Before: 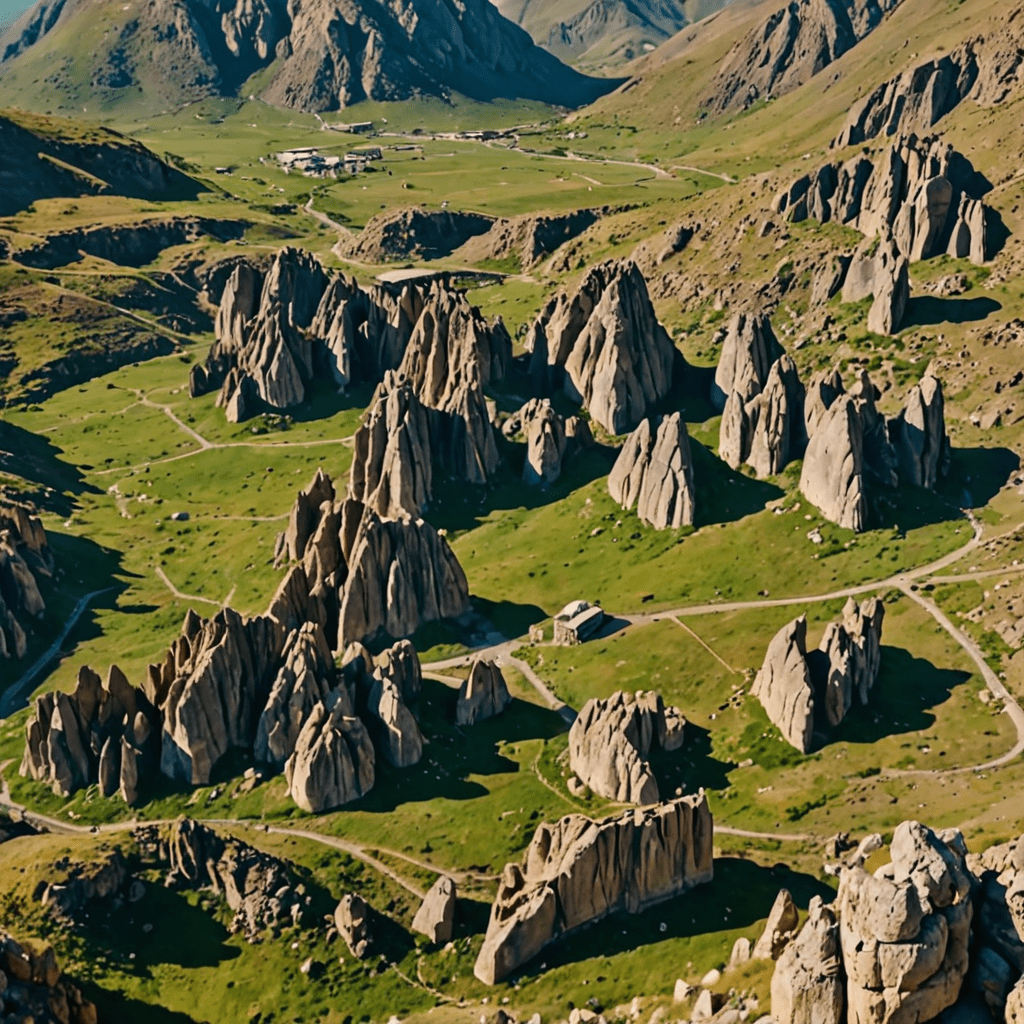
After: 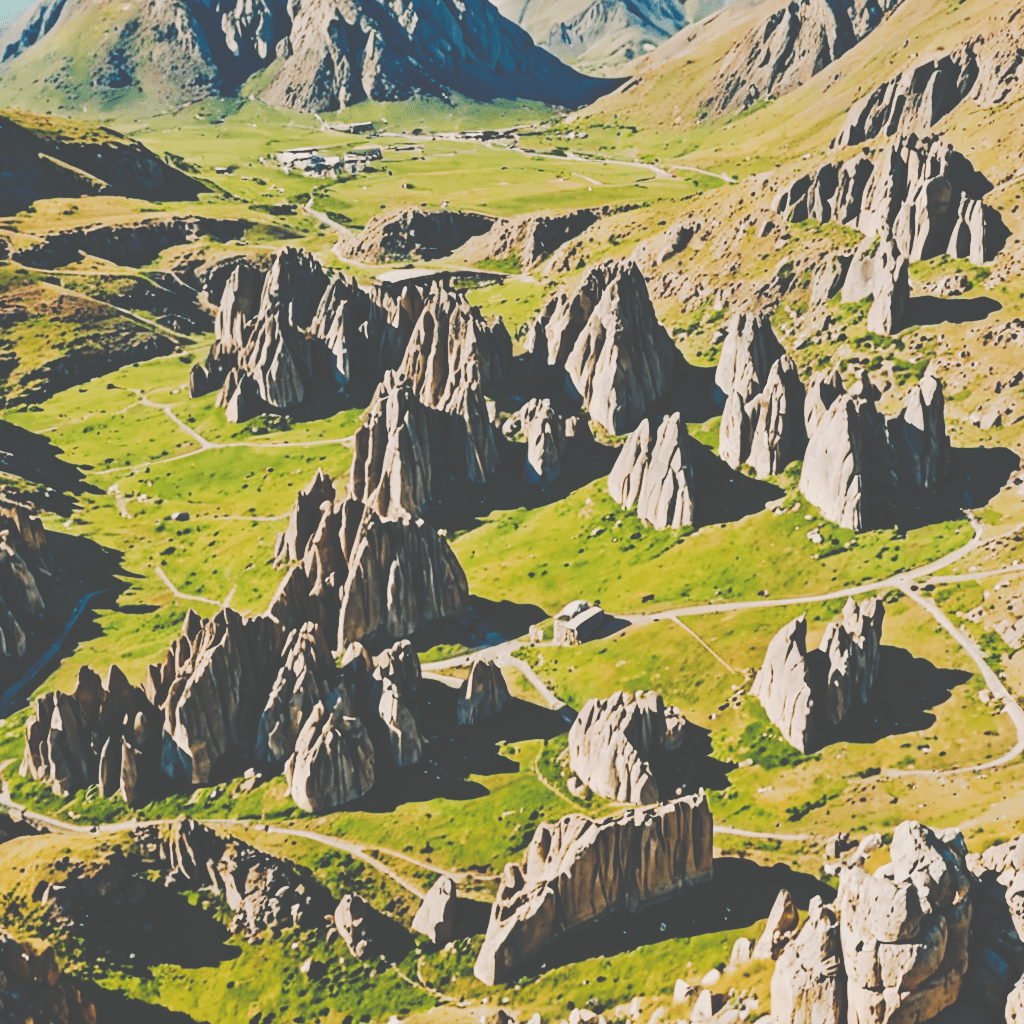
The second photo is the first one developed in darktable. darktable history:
exposure: black level correction 0, exposure 1.1 EV, compensate highlight preservation false
sigmoid: on, module defaults
tone curve: curves: ch0 [(0, 0) (0.003, 0.284) (0.011, 0.284) (0.025, 0.288) (0.044, 0.29) (0.069, 0.292) (0.1, 0.296) (0.136, 0.298) (0.177, 0.305) (0.224, 0.312) (0.277, 0.327) (0.335, 0.362) (0.399, 0.407) (0.468, 0.464) (0.543, 0.537) (0.623, 0.62) (0.709, 0.71) (0.801, 0.79) (0.898, 0.862) (1, 1)], preserve colors none
